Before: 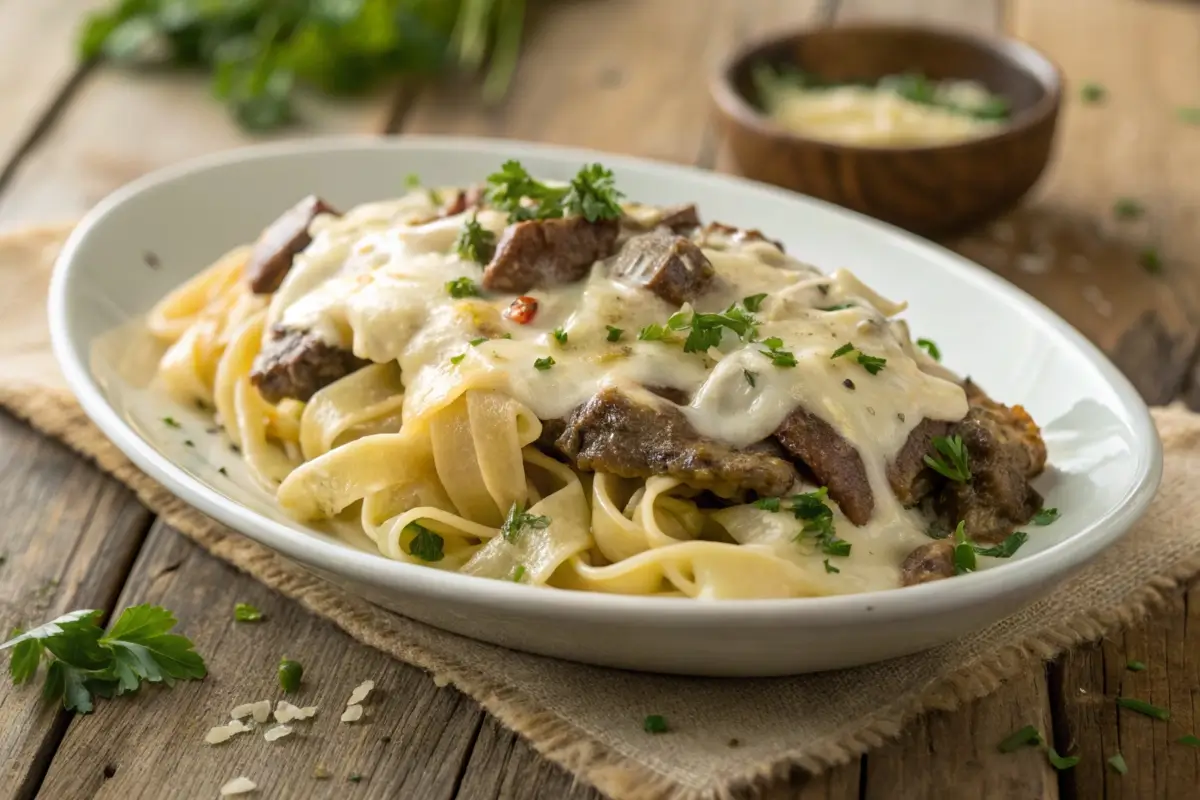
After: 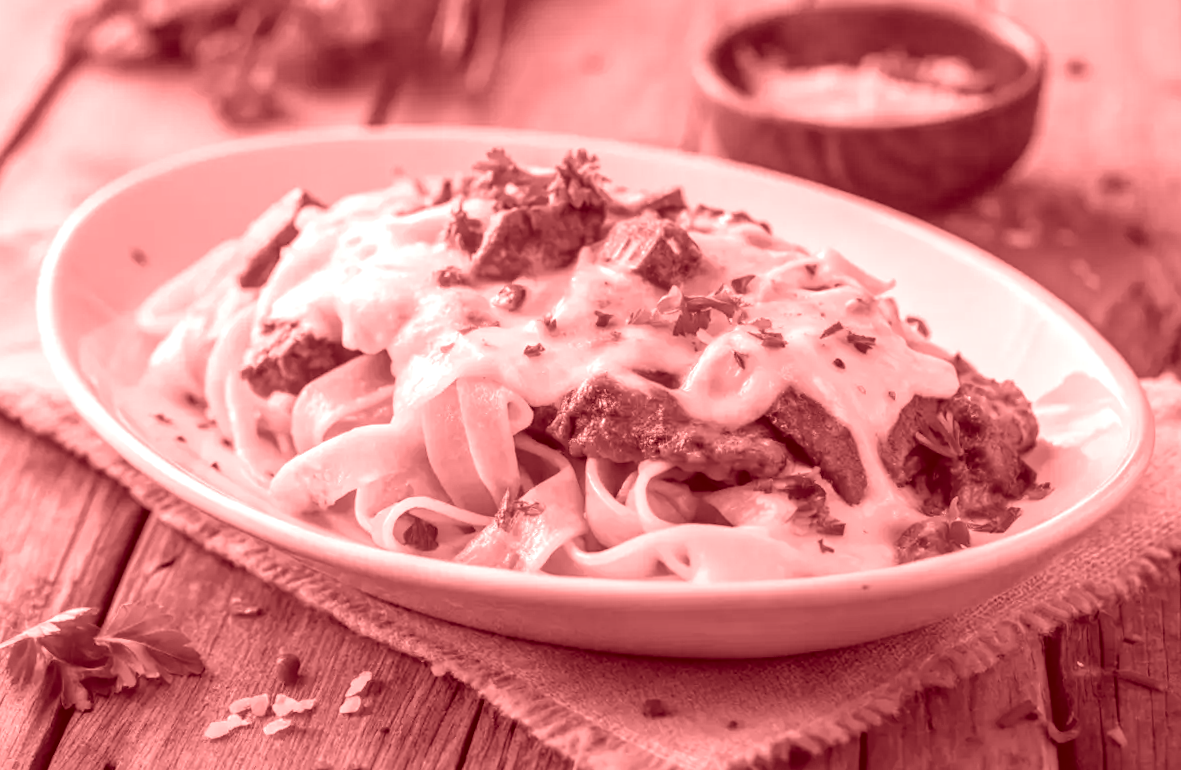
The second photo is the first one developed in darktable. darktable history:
rotate and perspective: rotation -1.42°, crop left 0.016, crop right 0.984, crop top 0.035, crop bottom 0.965
colorize: saturation 60%, source mix 100%
local contrast: on, module defaults
